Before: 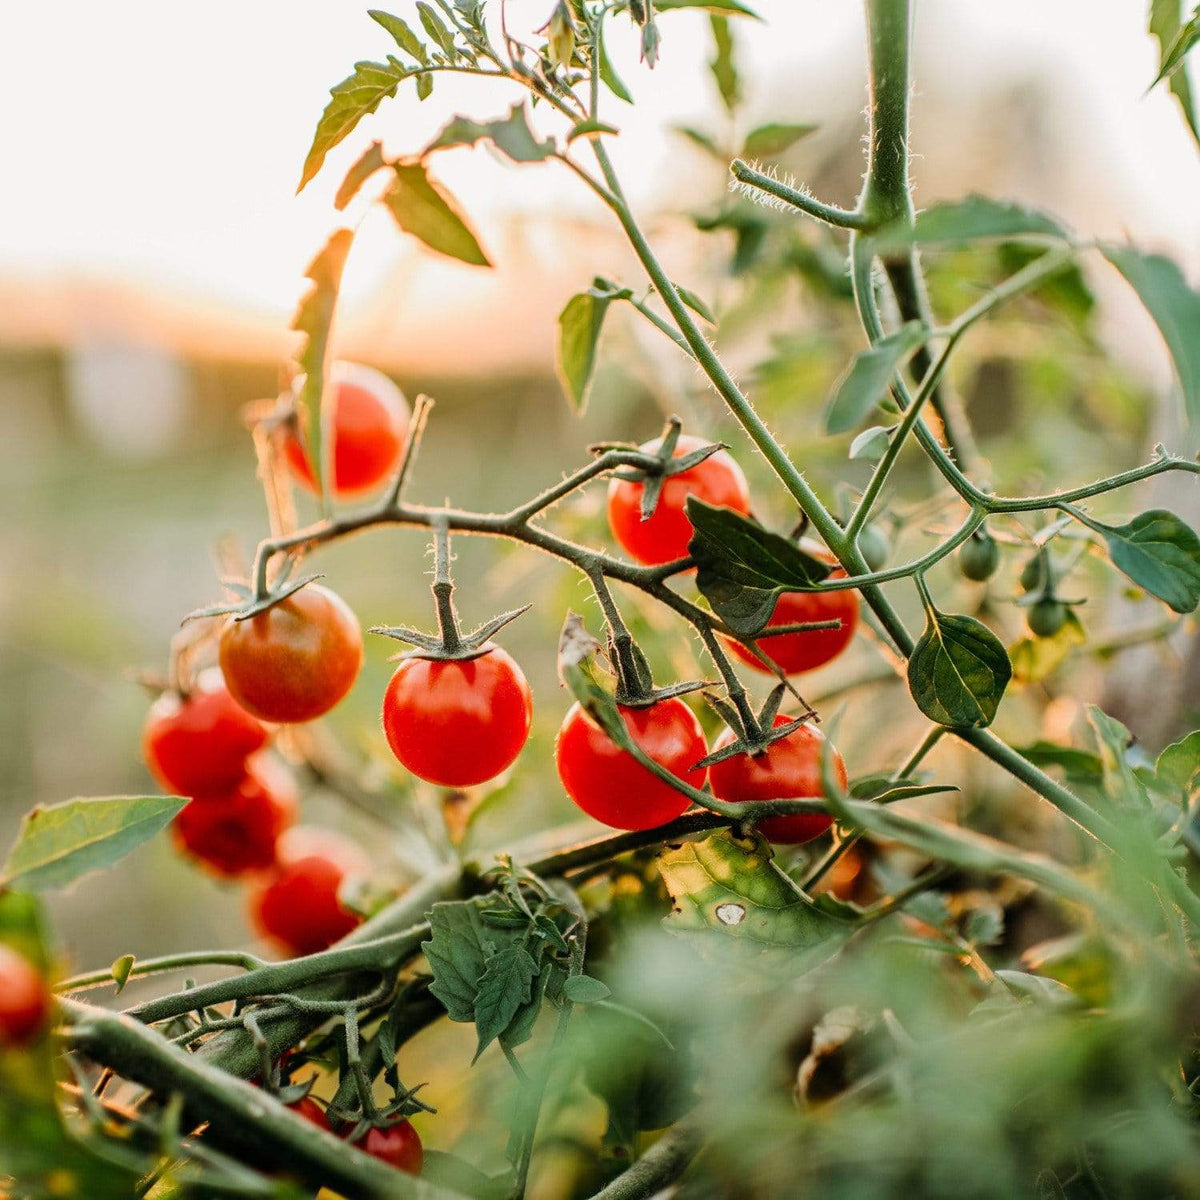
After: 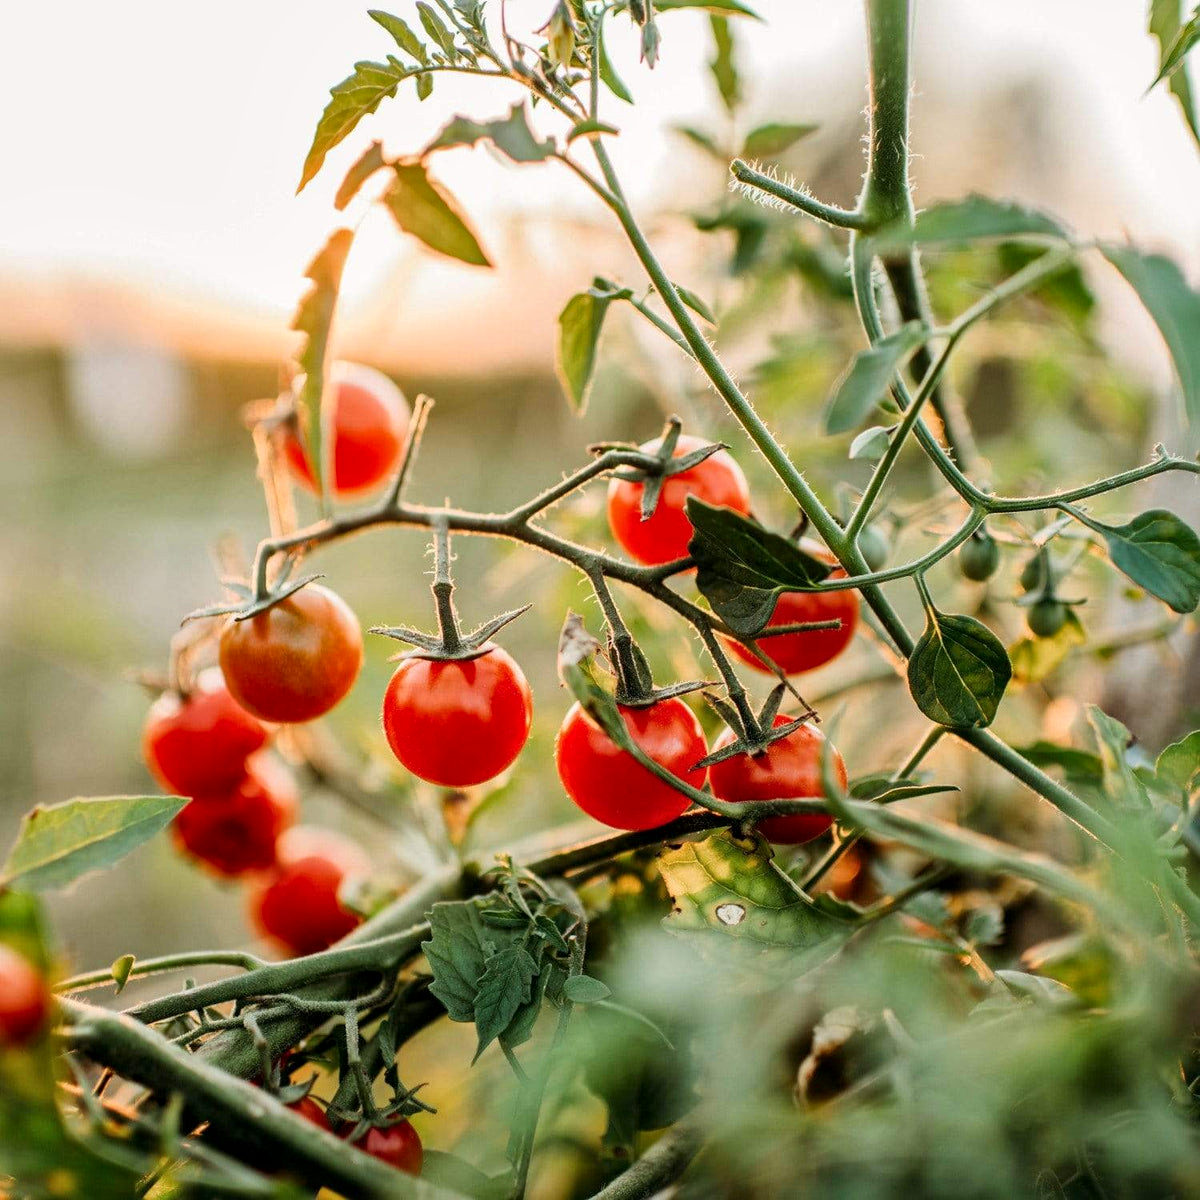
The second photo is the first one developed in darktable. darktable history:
local contrast: mode bilateral grid, contrast 20, coarseness 50, detail 130%, midtone range 0.2
white balance: red 1, blue 1
